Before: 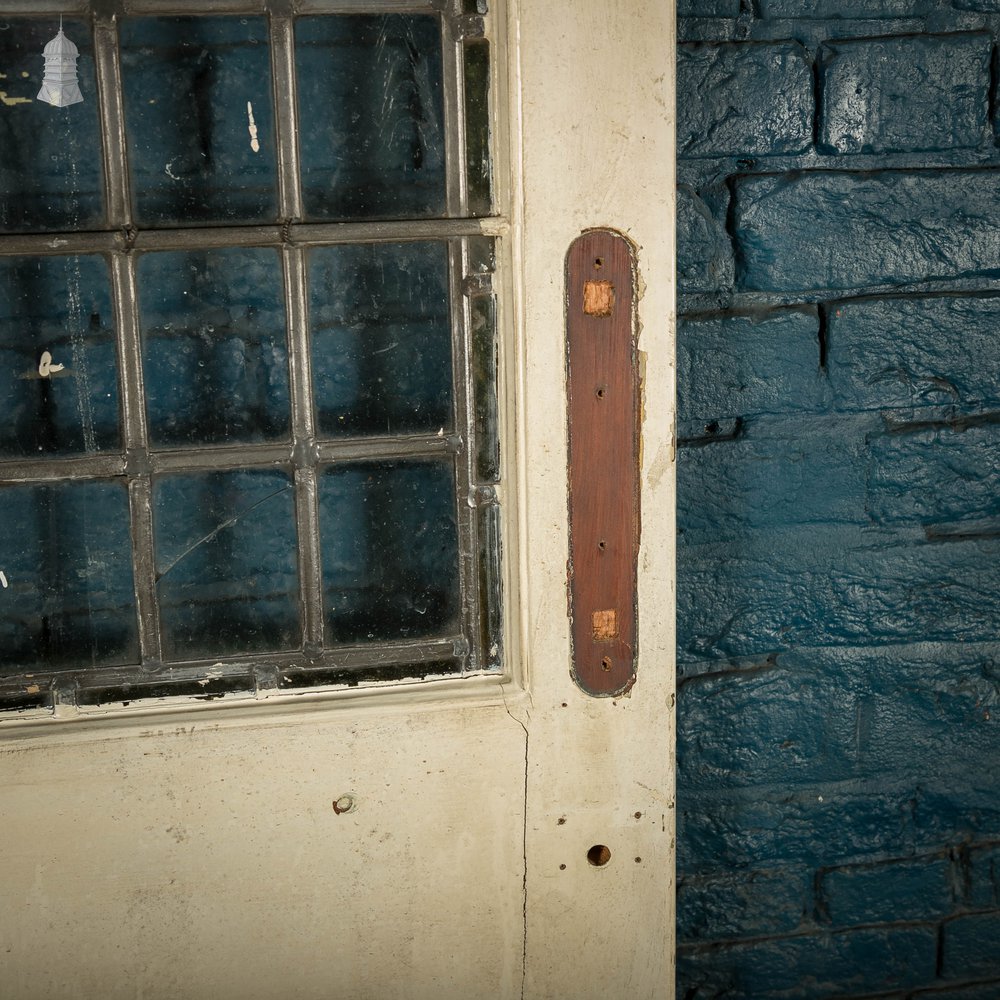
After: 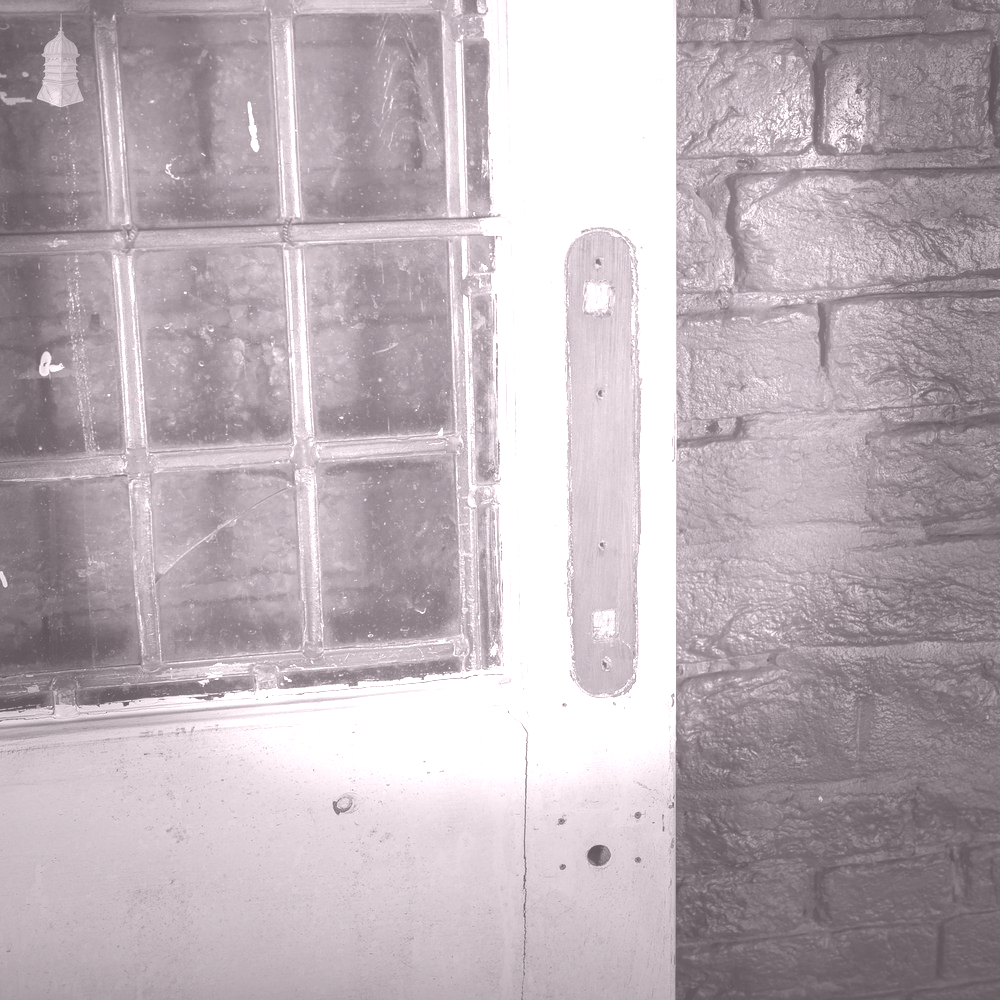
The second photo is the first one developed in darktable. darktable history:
colorize: hue 25.2°, saturation 83%, source mix 82%, lightness 79%, version 1
vignetting: fall-off start 68.33%, fall-off radius 30%, saturation 0.042, center (-0.066, -0.311), width/height ratio 0.992, shape 0.85, dithering 8-bit output
